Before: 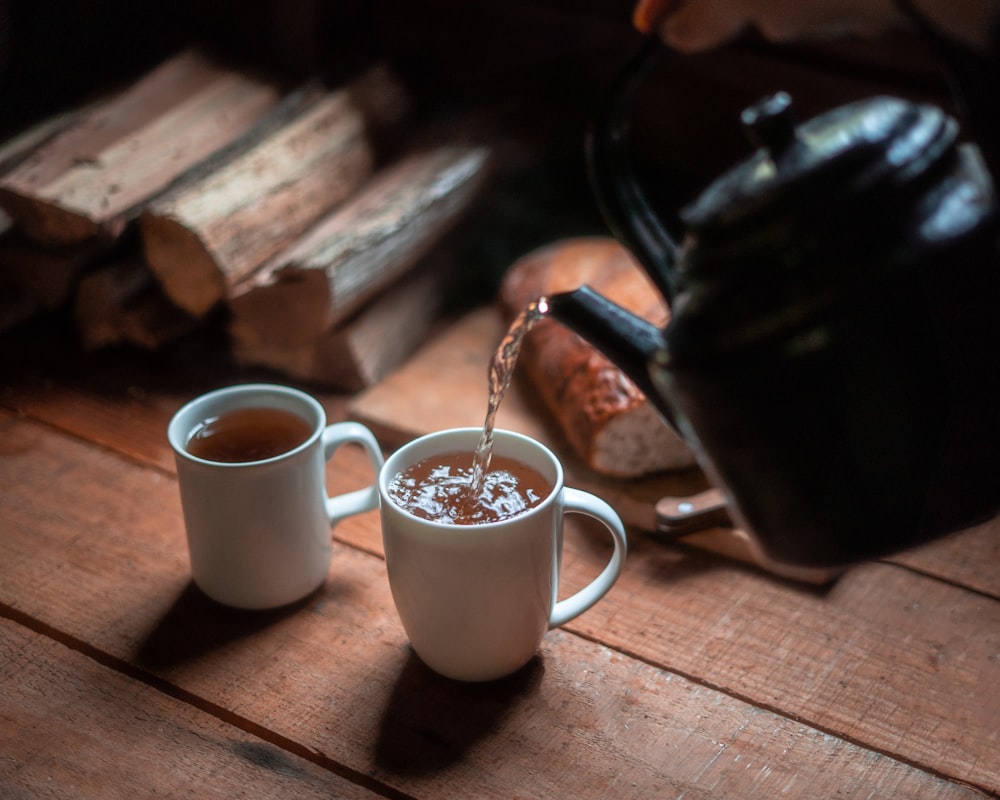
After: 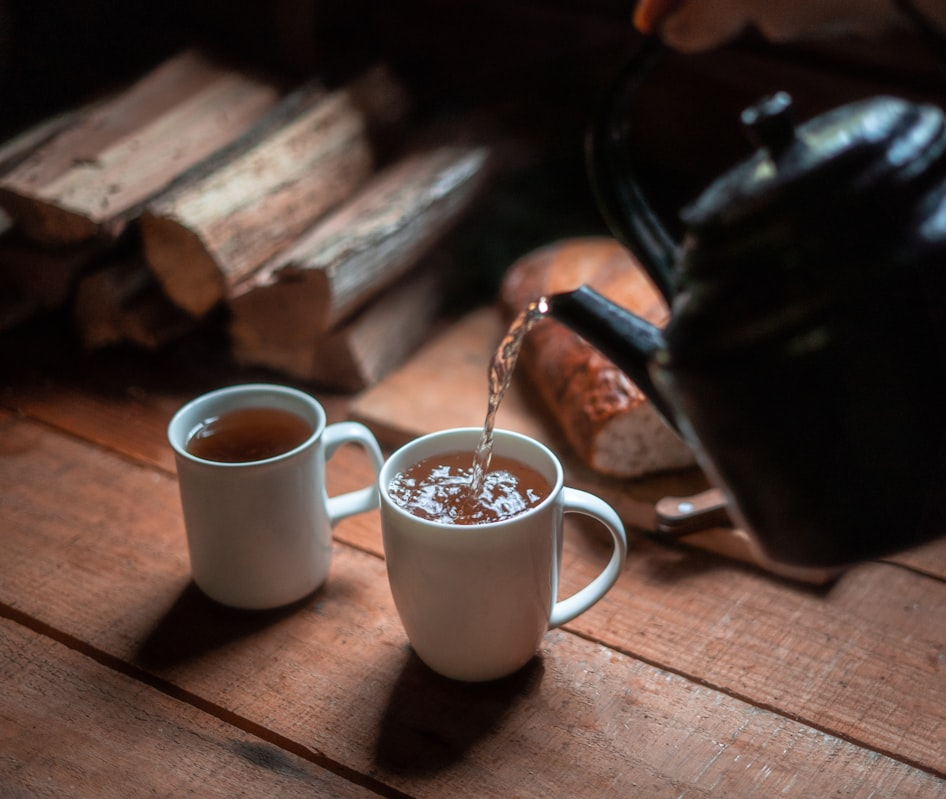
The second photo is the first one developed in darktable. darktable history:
crop and rotate: left 0%, right 5.344%
